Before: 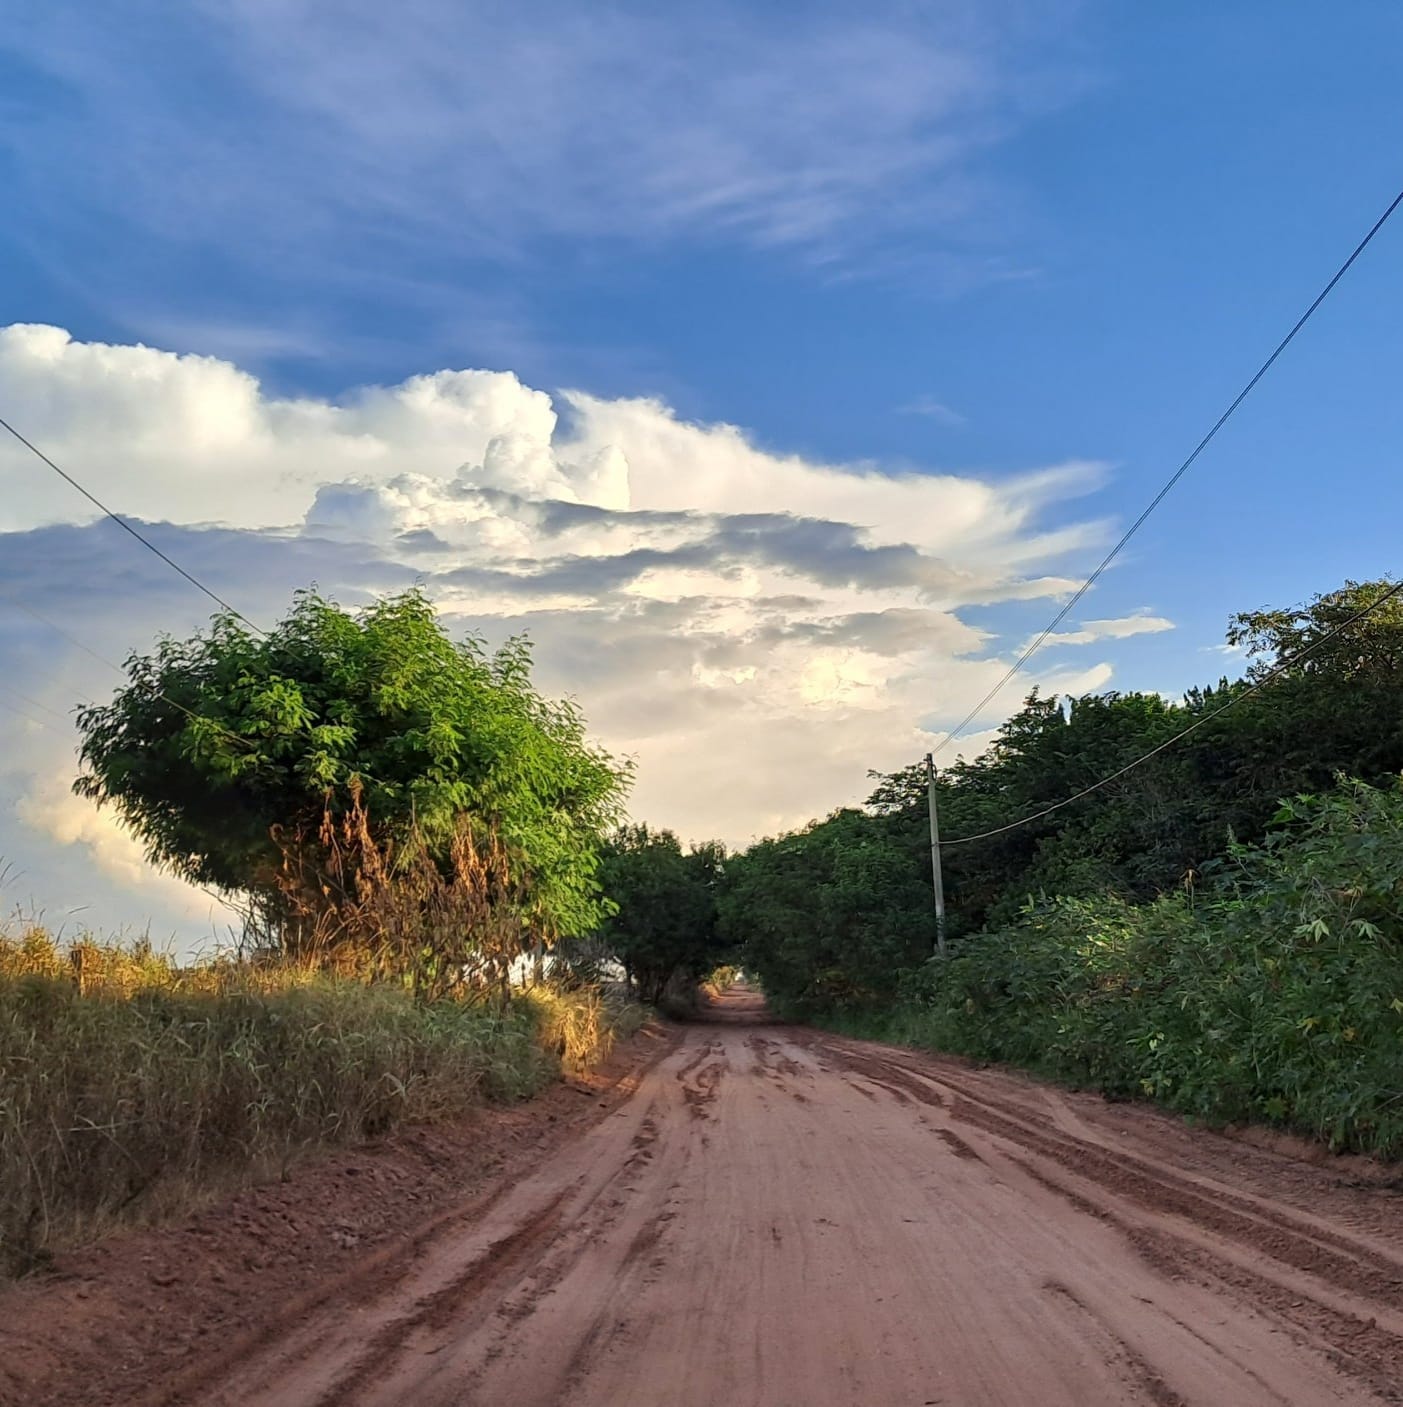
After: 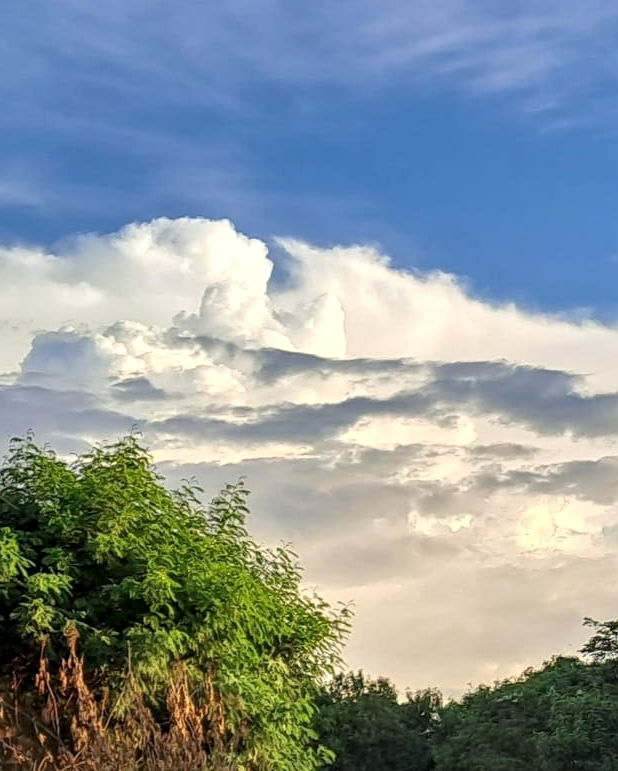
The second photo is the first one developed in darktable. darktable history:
crop: left 20.248%, top 10.86%, right 35.675%, bottom 34.321%
tone equalizer: on, module defaults
sharpen: radius 2.883, amount 0.868, threshold 47.523
local contrast: on, module defaults
